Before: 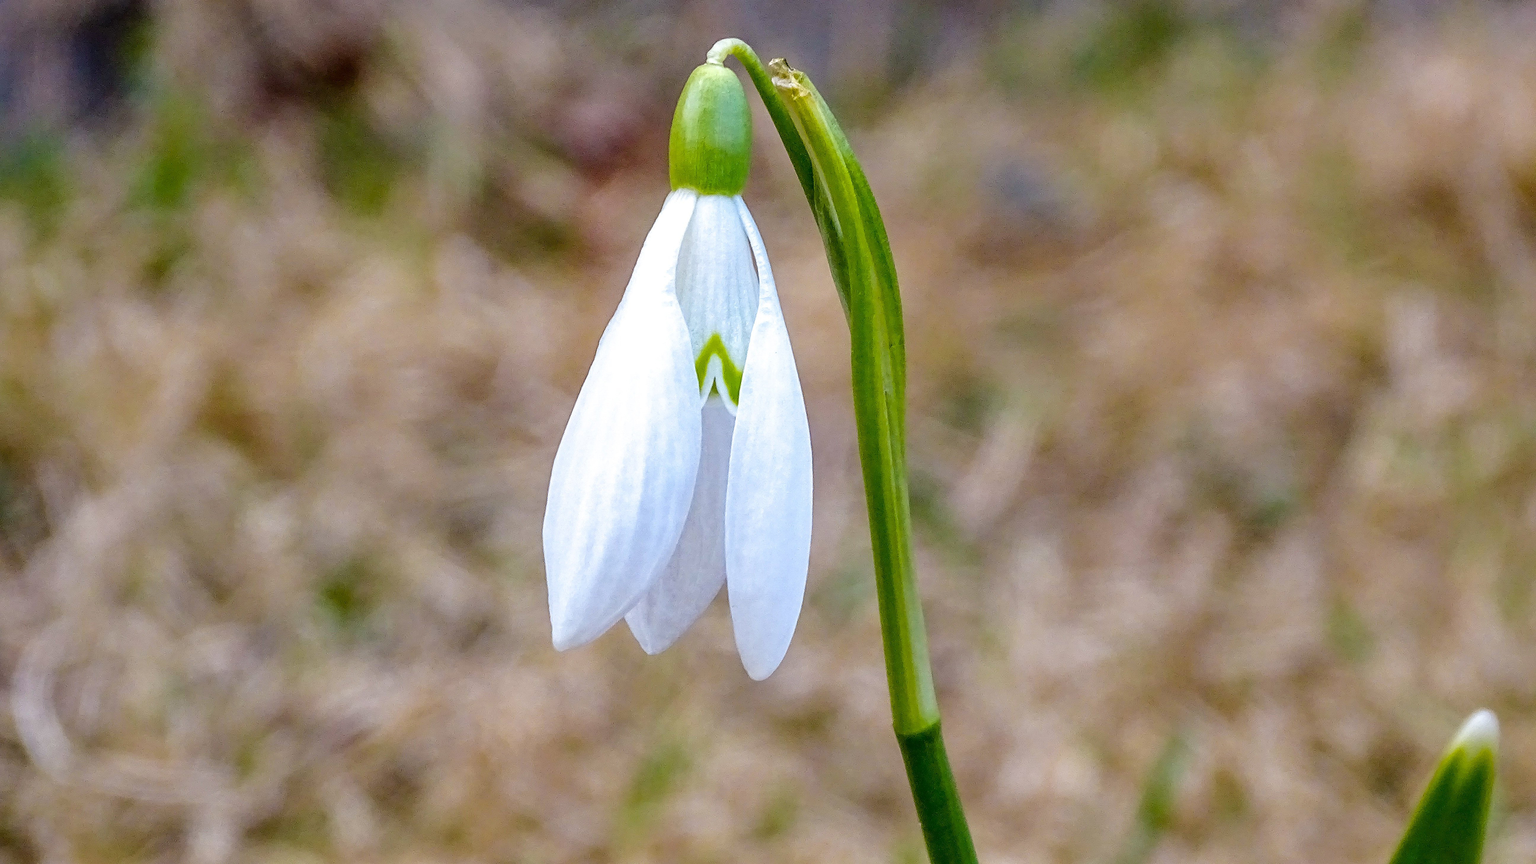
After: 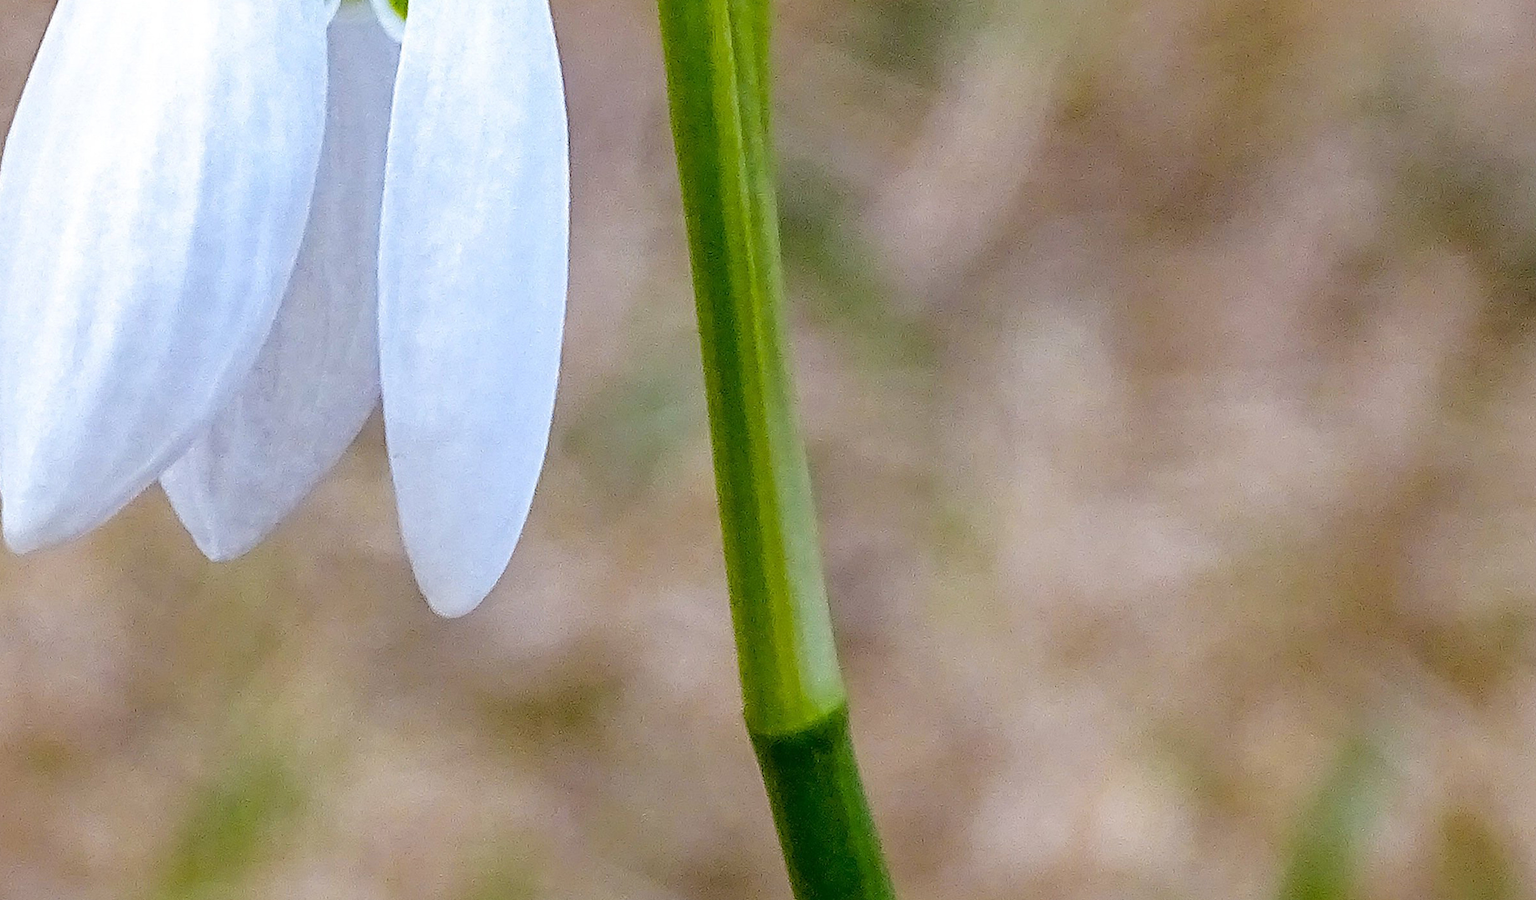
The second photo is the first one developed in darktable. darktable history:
crop: left 35.908%, top 45.929%, right 18.113%, bottom 6.135%
